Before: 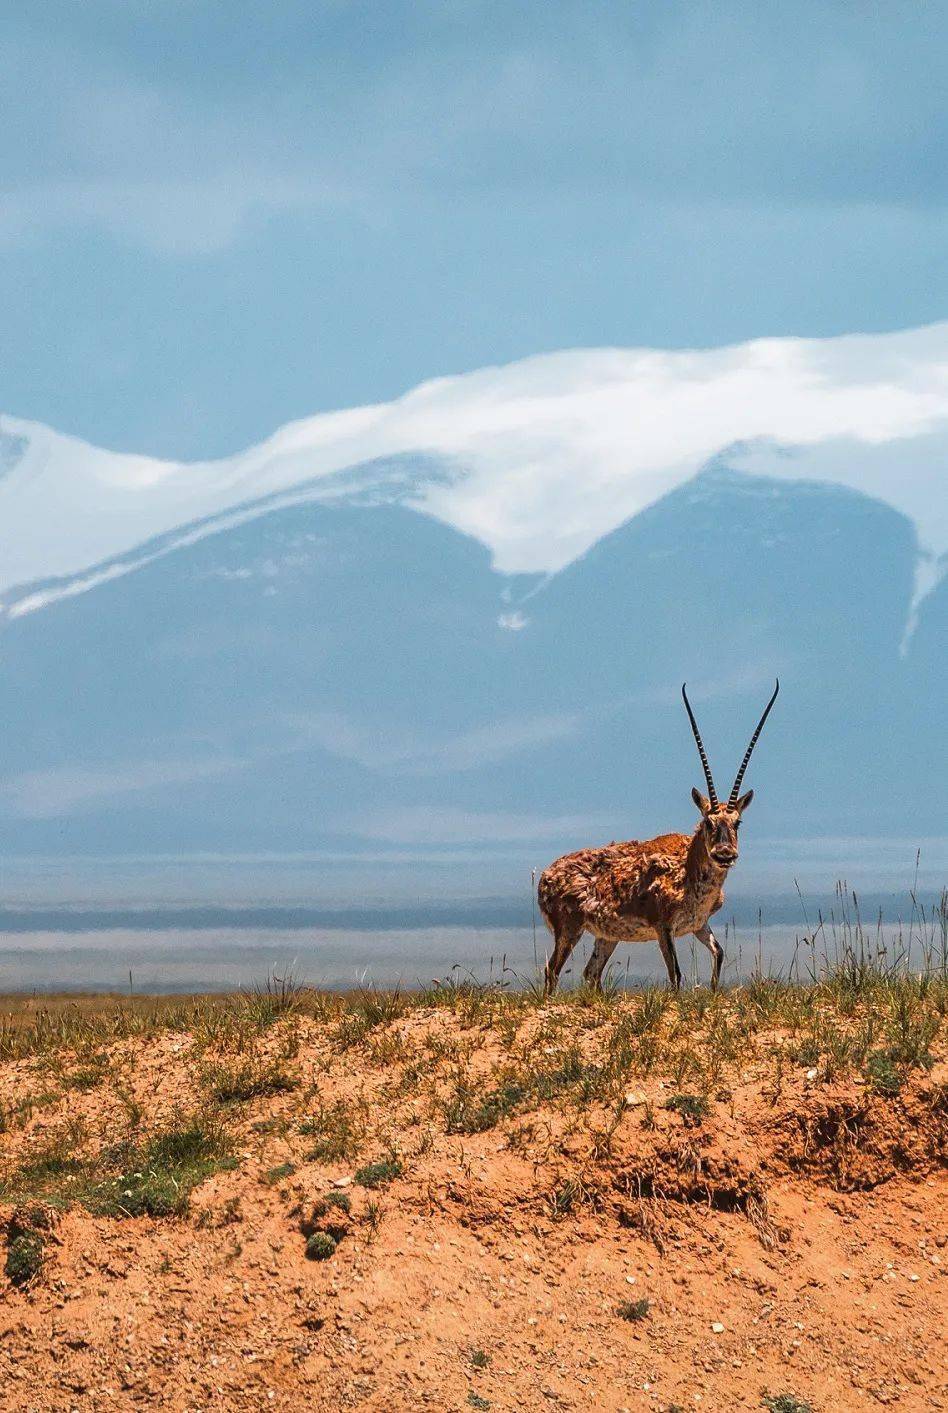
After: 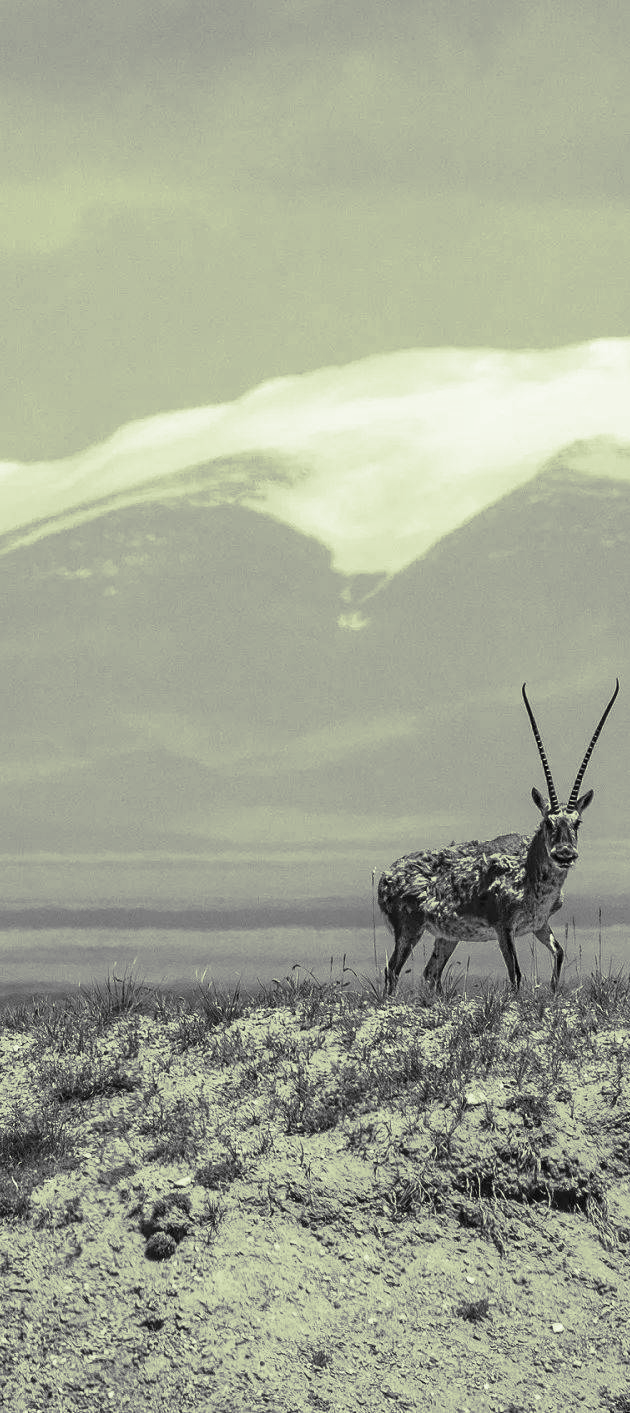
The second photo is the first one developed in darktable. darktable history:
split-toning: shadows › hue 290.82°, shadows › saturation 0.34, highlights › saturation 0.38, balance 0, compress 50%
velvia: on, module defaults
monochrome: on, module defaults
crop: left 16.899%, right 16.556%
